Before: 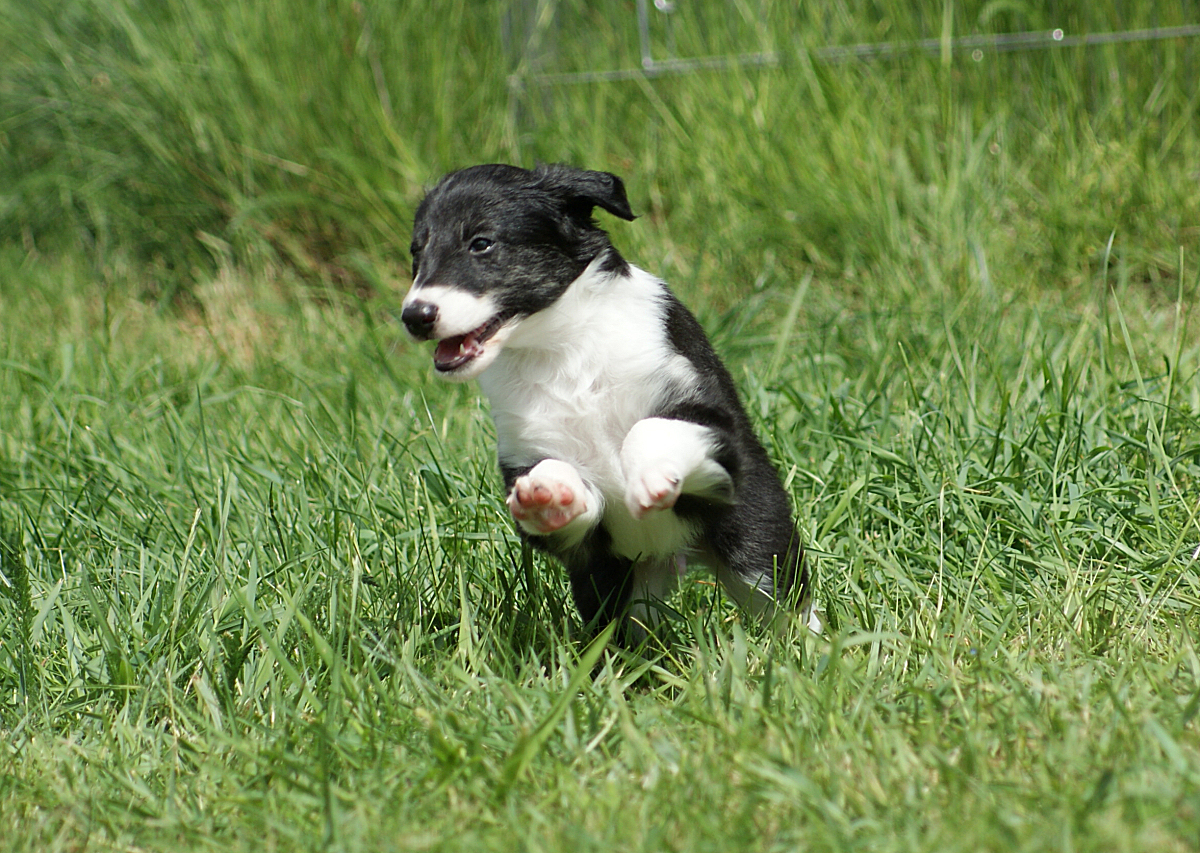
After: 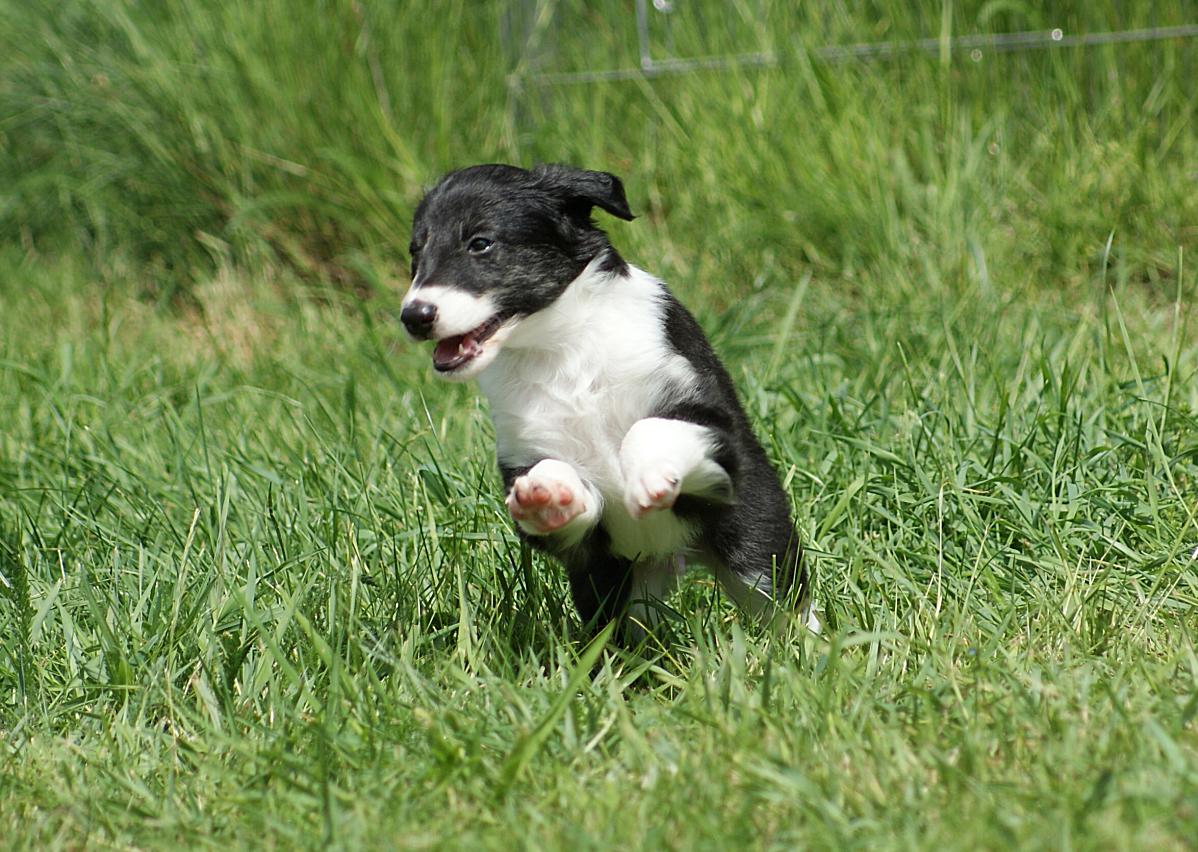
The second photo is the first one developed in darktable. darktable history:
crop and rotate: left 0.126%
